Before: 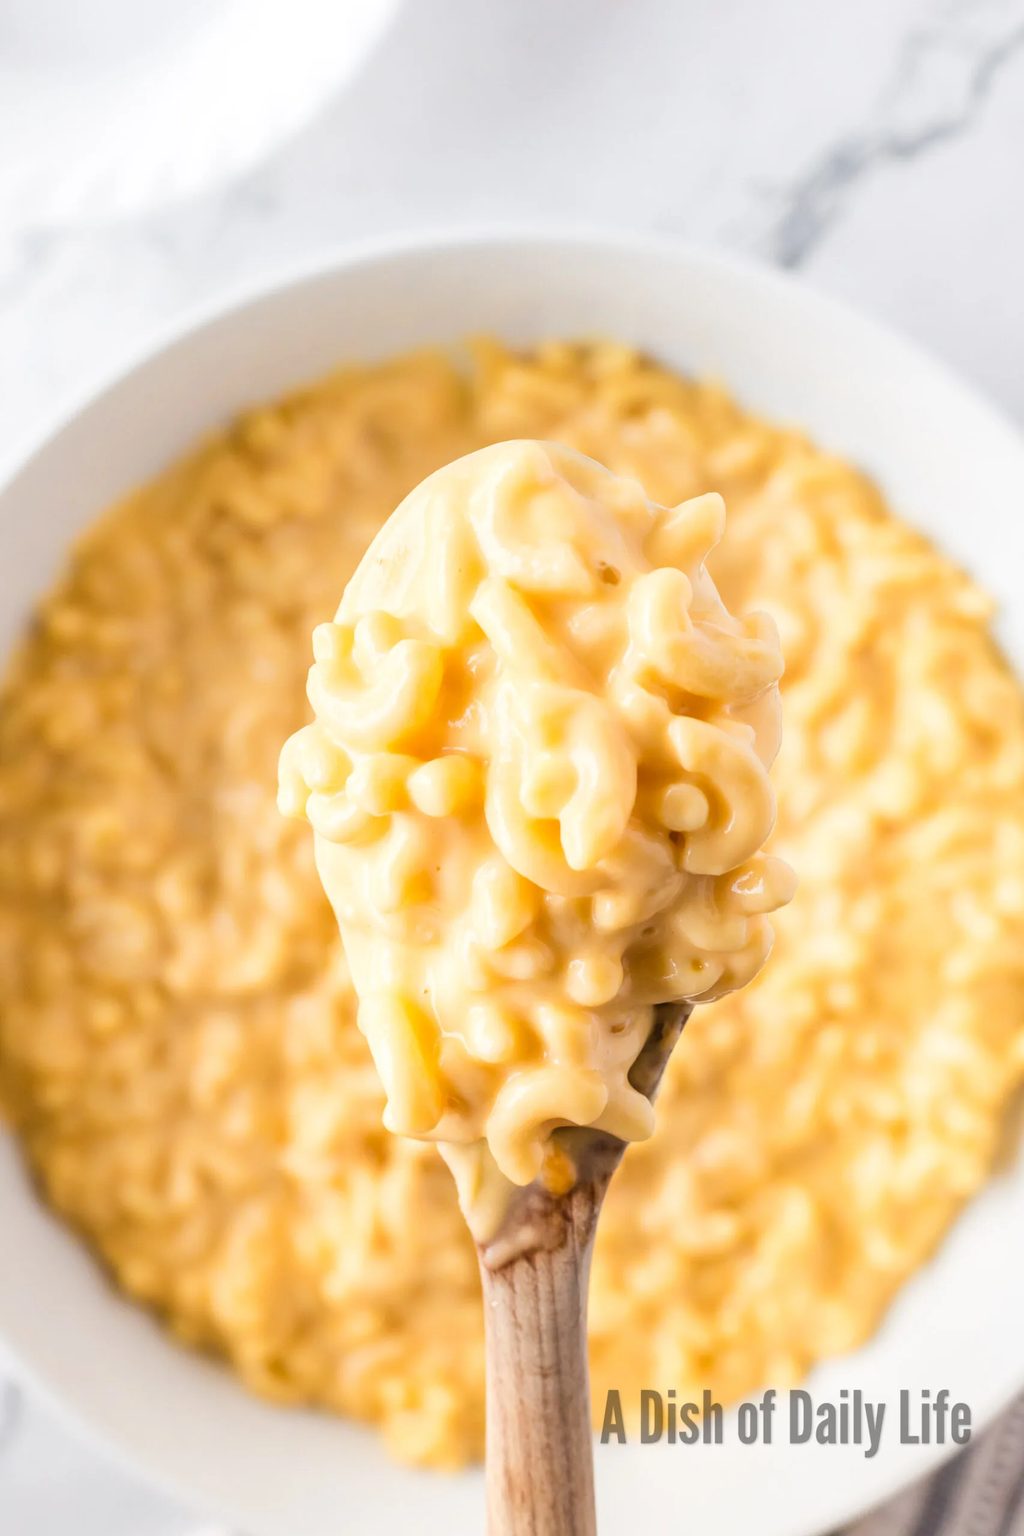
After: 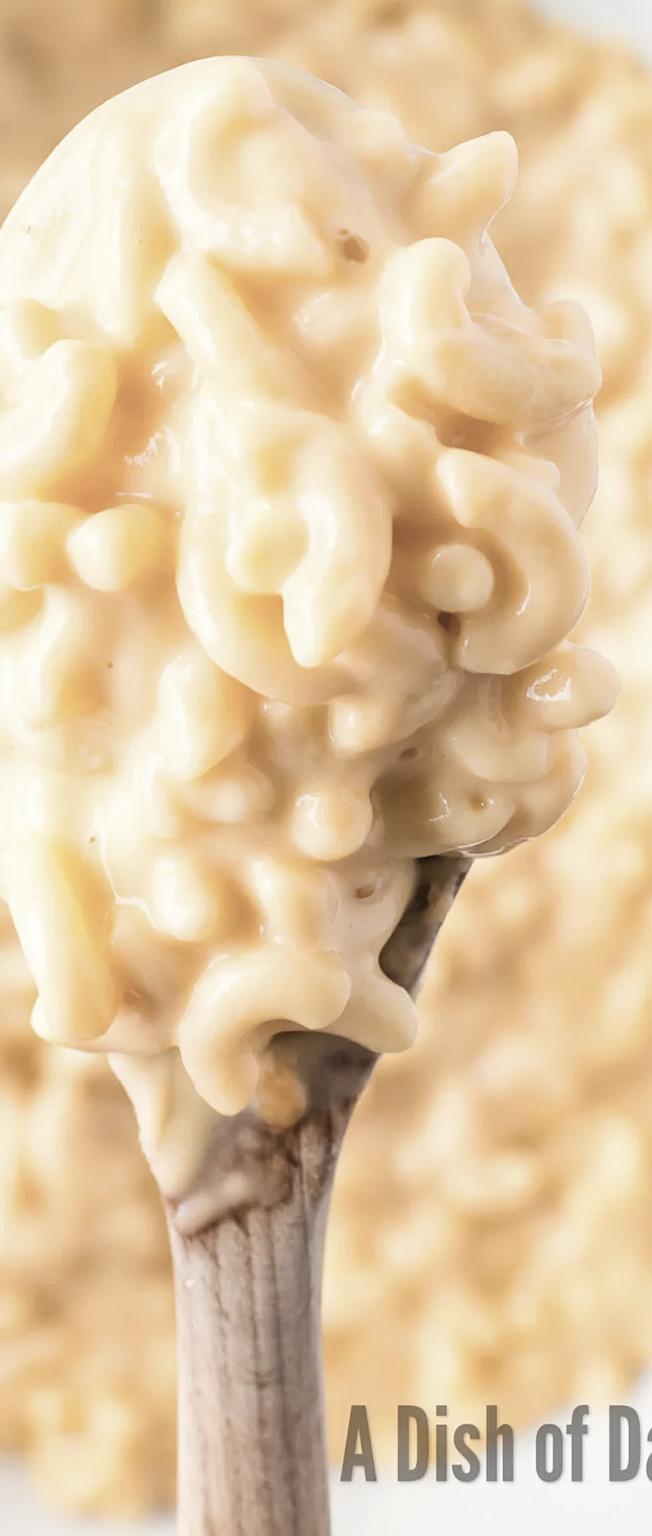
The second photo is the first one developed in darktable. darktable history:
sharpen: amount 0.204
crop: left 35.261%, top 26.09%, right 19.817%, bottom 3.459%
color zones: curves: ch1 [(0, 0.292) (0.001, 0.292) (0.2, 0.264) (0.4, 0.248) (0.6, 0.248) (0.8, 0.264) (0.999, 0.292) (1, 0.292)]
